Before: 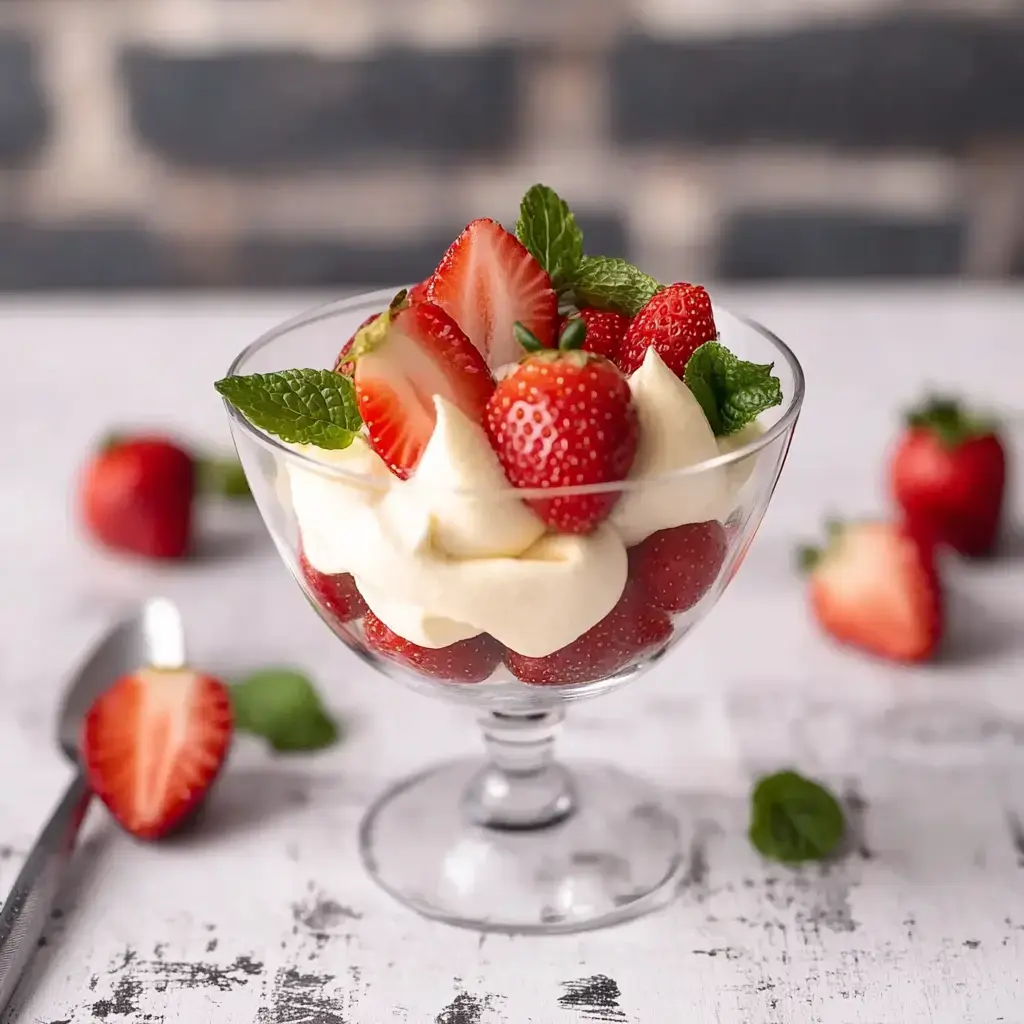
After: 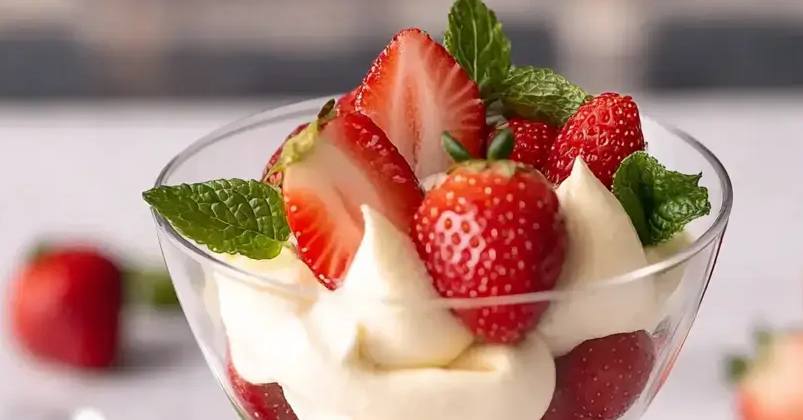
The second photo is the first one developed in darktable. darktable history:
crop: left 7.081%, top 18.588%, right 14.406%, bottom 40.339%
